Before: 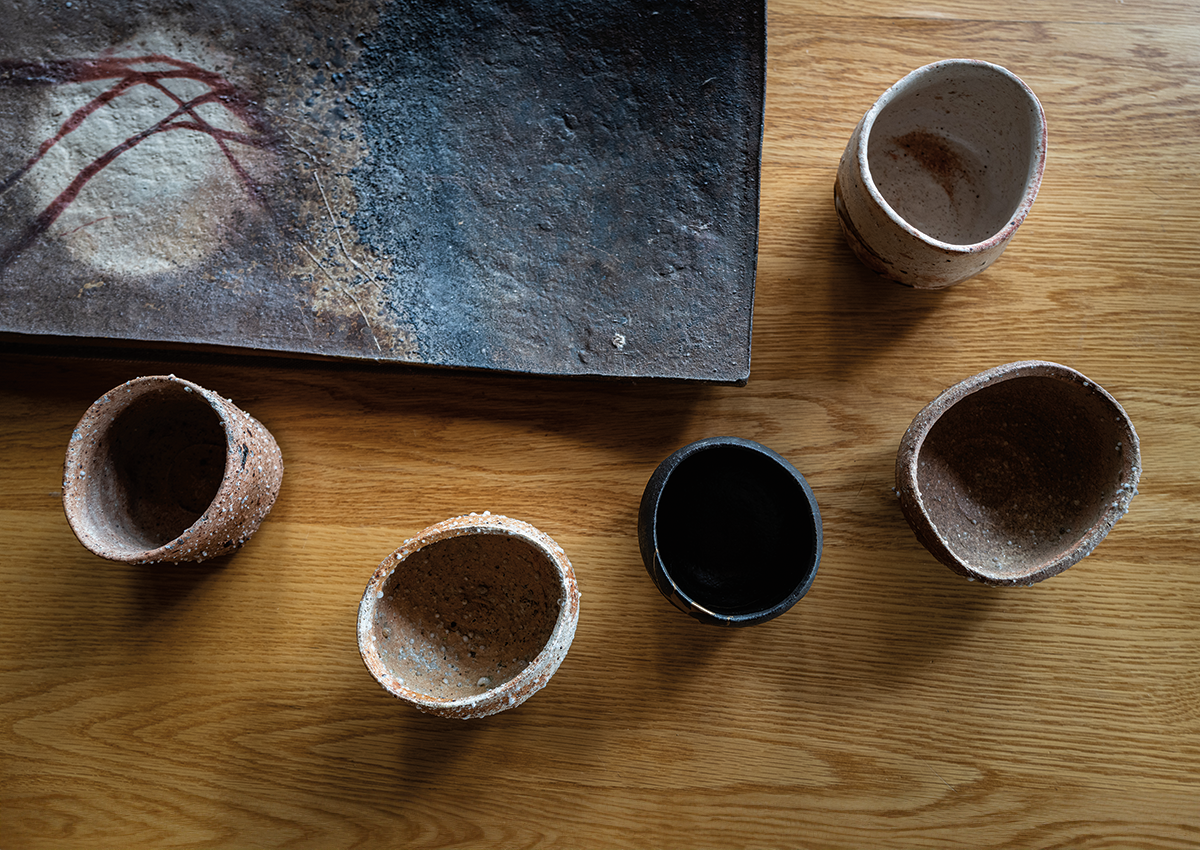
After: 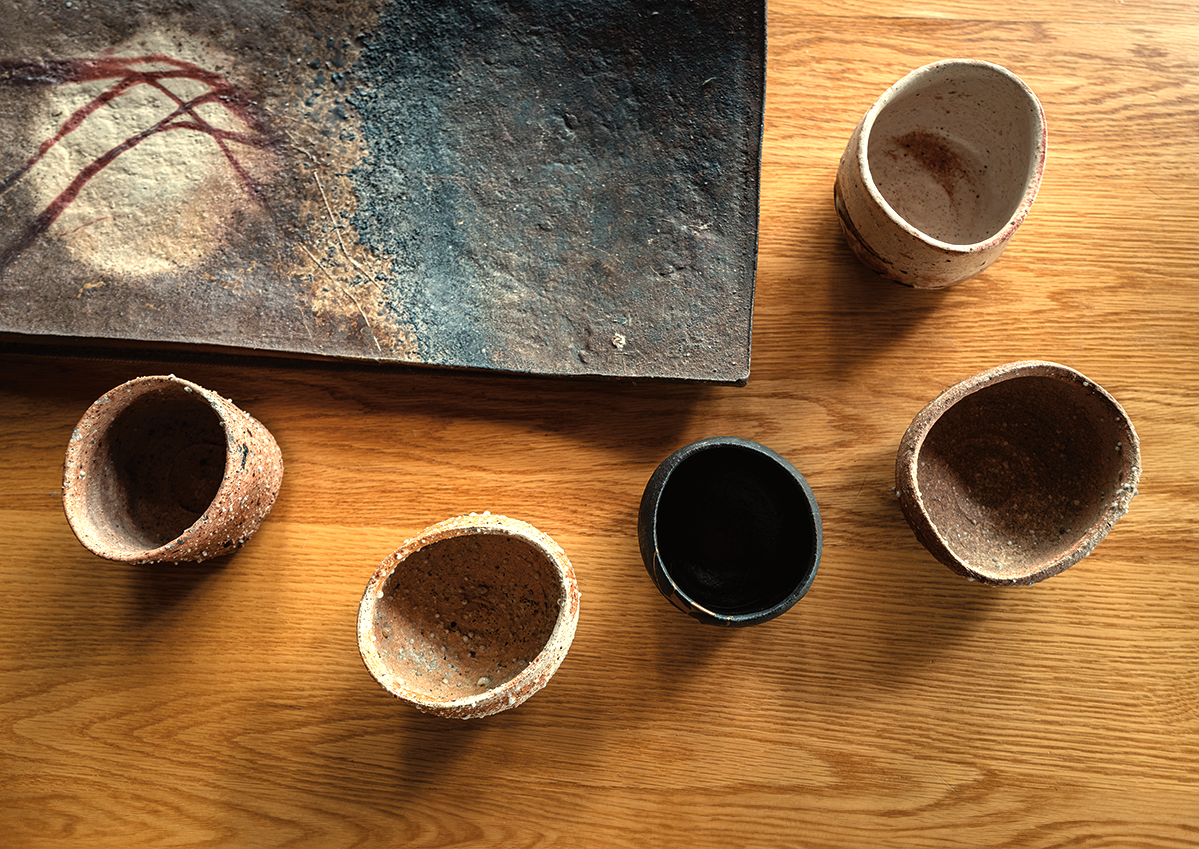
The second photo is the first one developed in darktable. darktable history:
exposure: black level correction 0, exposure 0.7 EV, compensate exposure bias true, compensate highlight preservation false
white balance: red 1.138, green 0.996, blue 0.812
